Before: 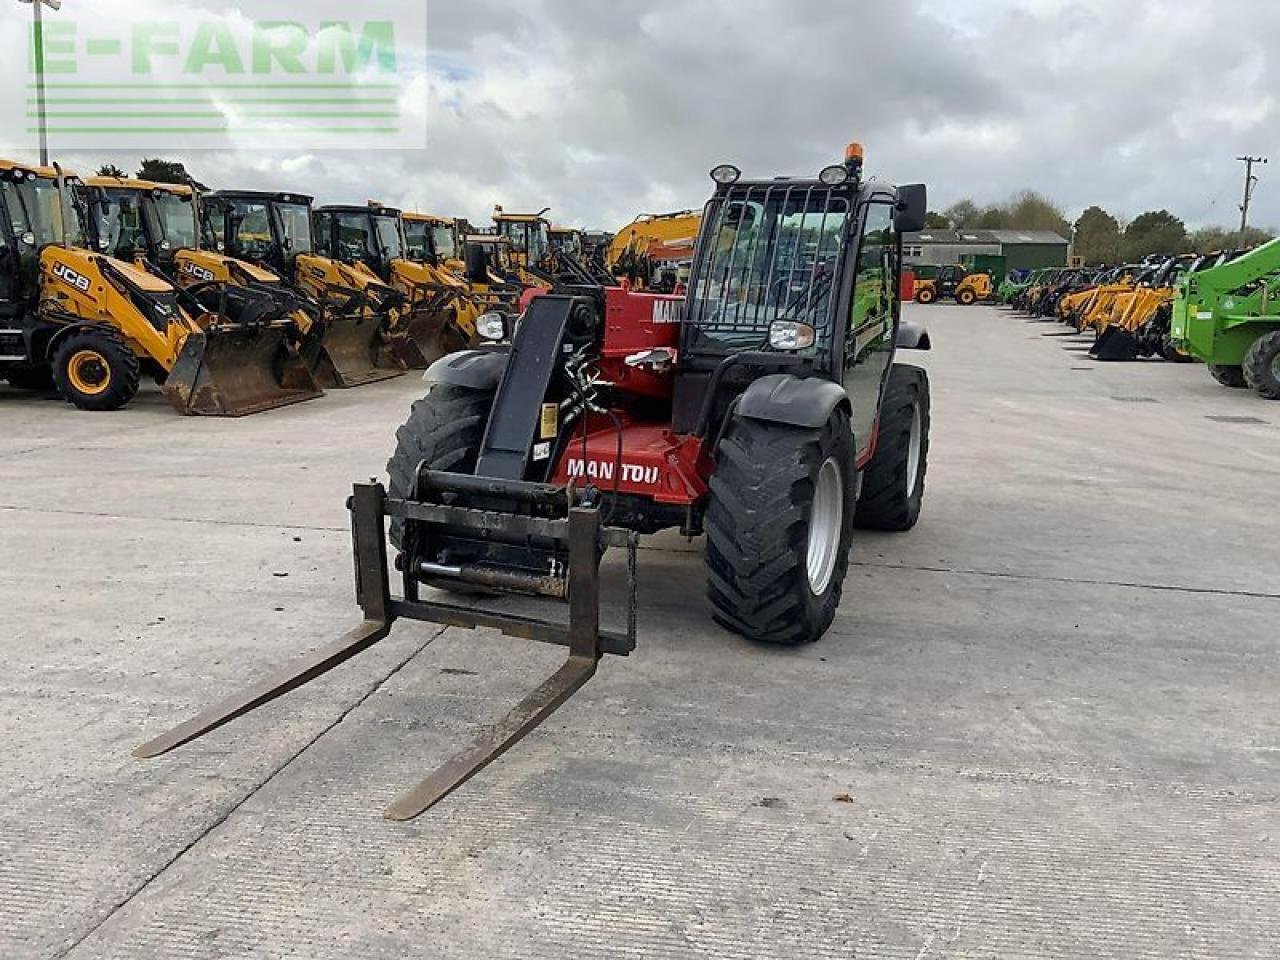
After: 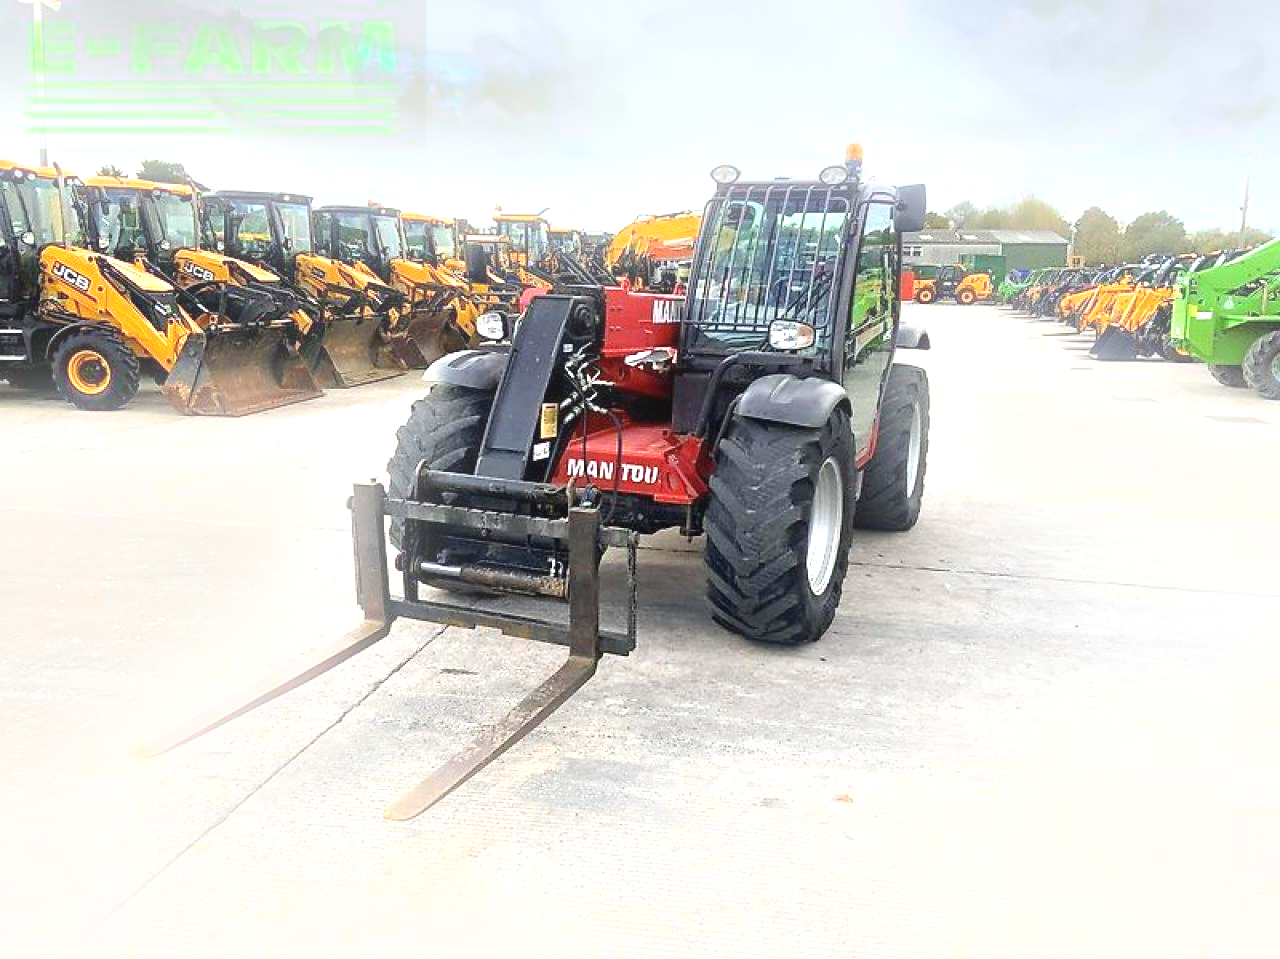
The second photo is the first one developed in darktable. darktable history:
bloom: size 13.65%, threshold 98.39%, strength 4.82%
exposure: black level correction 0, exposure 1.35 EV, compensate exposure bias true, compensate highlight preservation false
crop: bottom 0.071%
